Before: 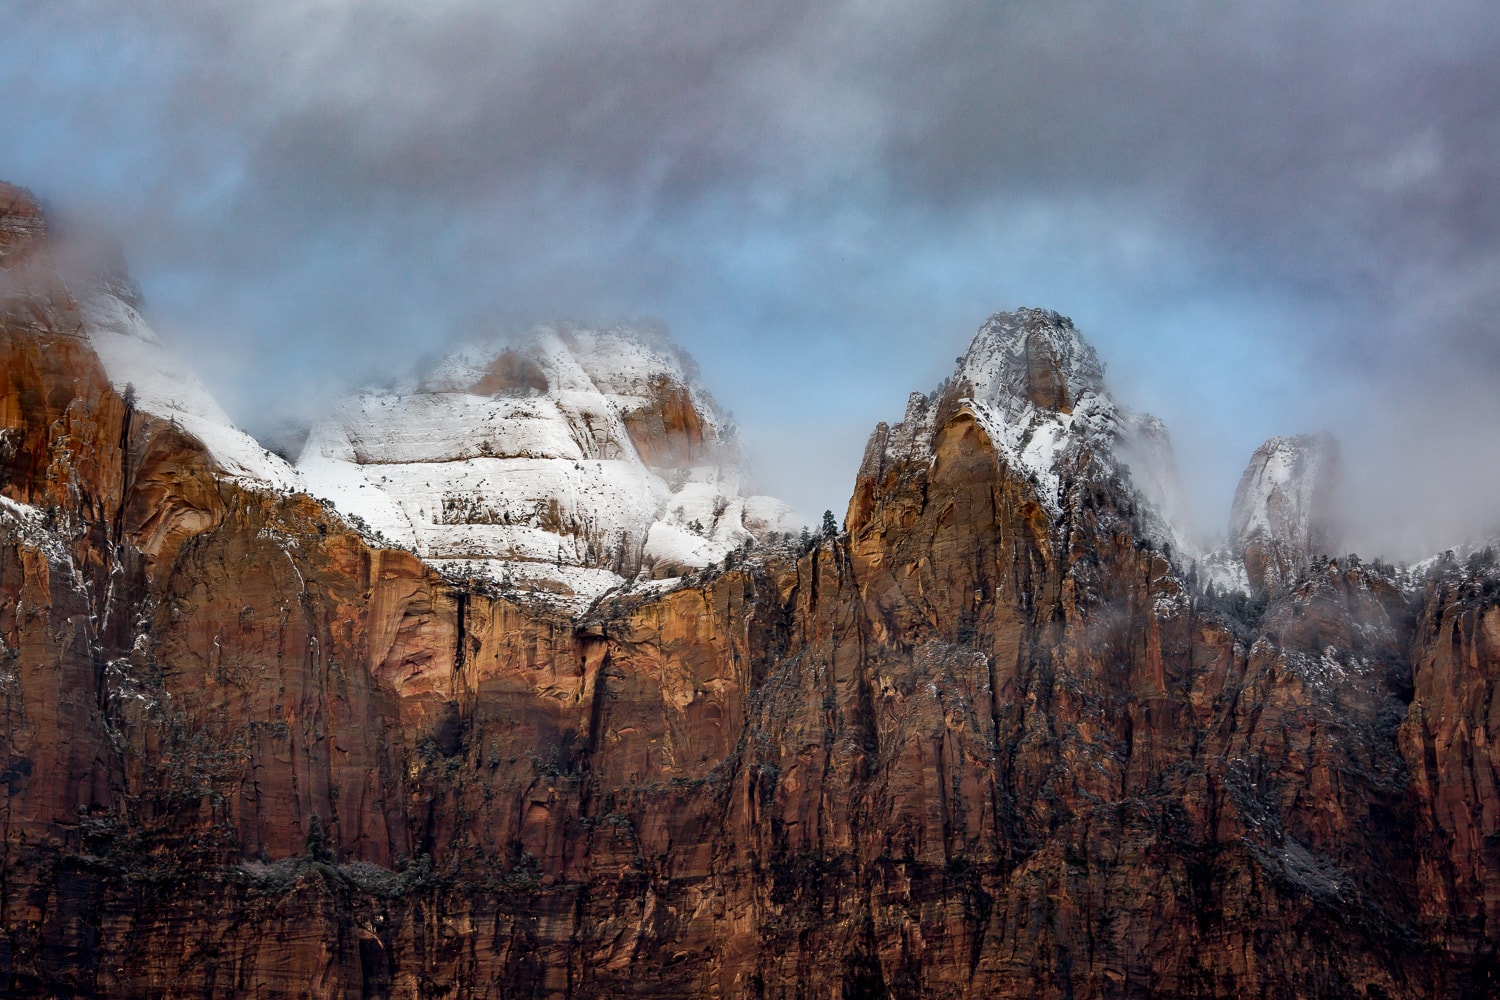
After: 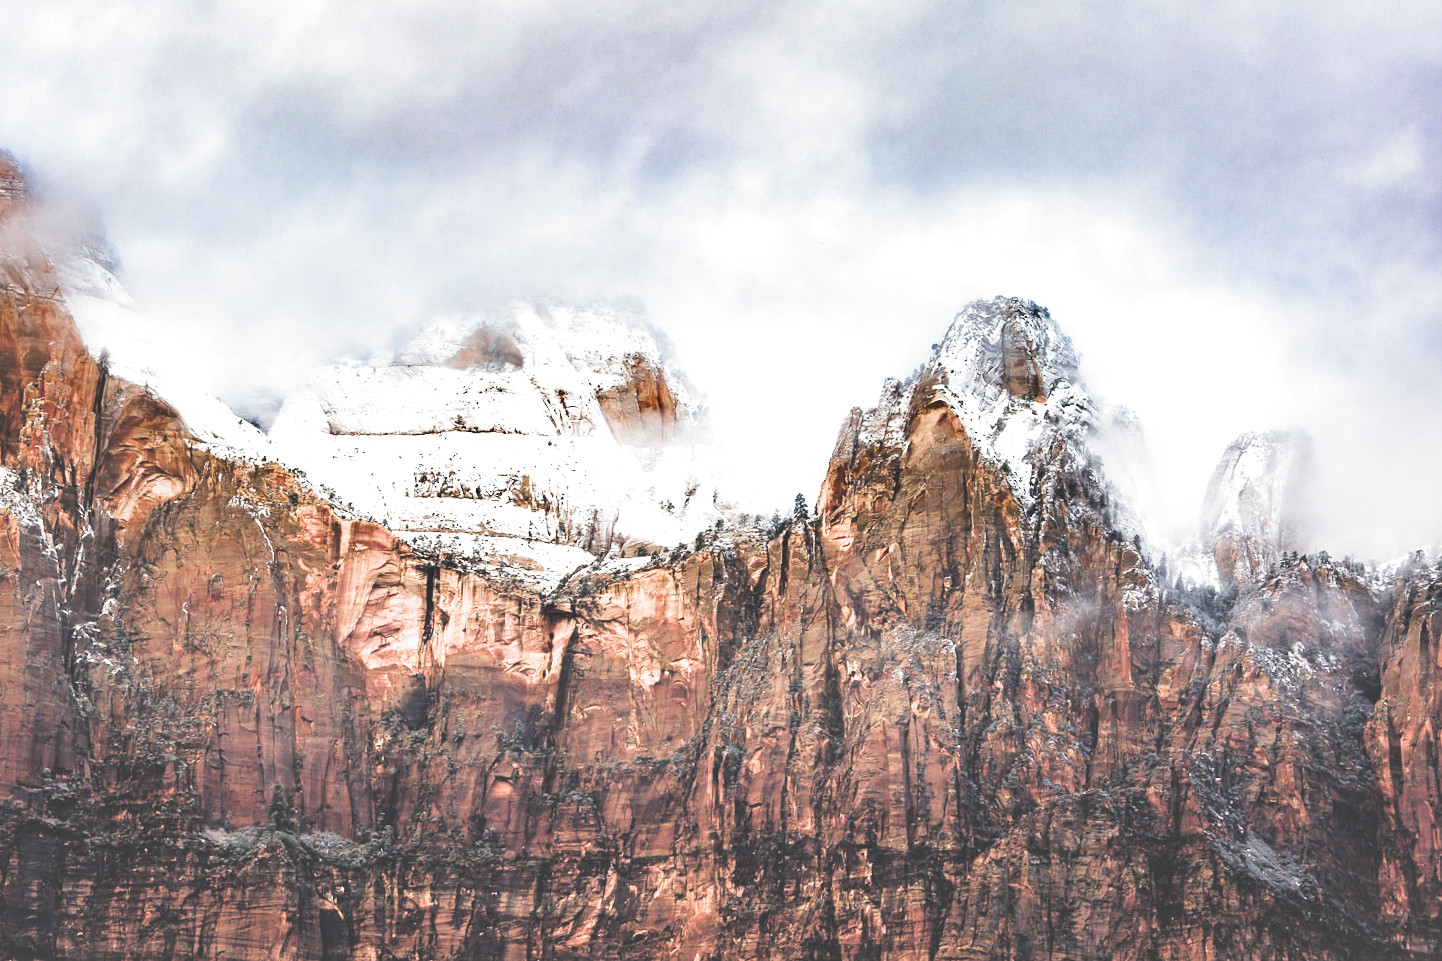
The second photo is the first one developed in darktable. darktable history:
color balance rgb: perceptual saturation grading › global saturation 0.698%
filmic rgb: black relative exposure -3.71 EV, white relative exposure 2.74 EV, dynamic range scaling -5.34%, hardness 3.03, color science v5 (2021), contrast in shadows safe, contrast in highlights safe
crop and rotate: angle -1.53°
tone equalizer: on, module defaults
shadows and highlights: shadows 52.71, soften with gaussian
contrast brightness saturation: contrast 0.198, brightness 0.158, saturation 0.216
exposure: black level correction -0.024, exposure 1.394 EV, compensate highlight preservation false
